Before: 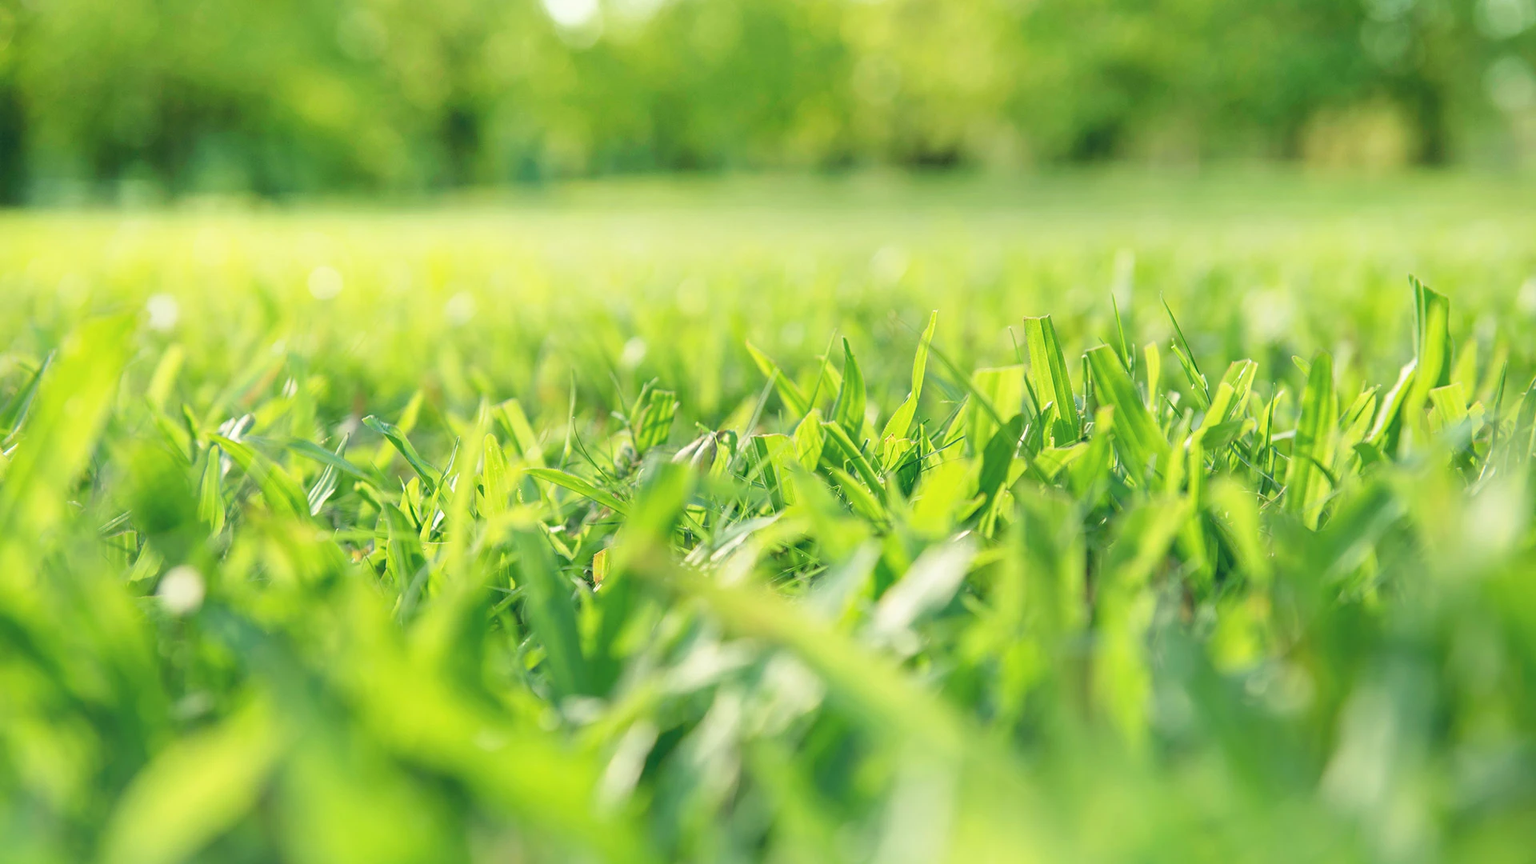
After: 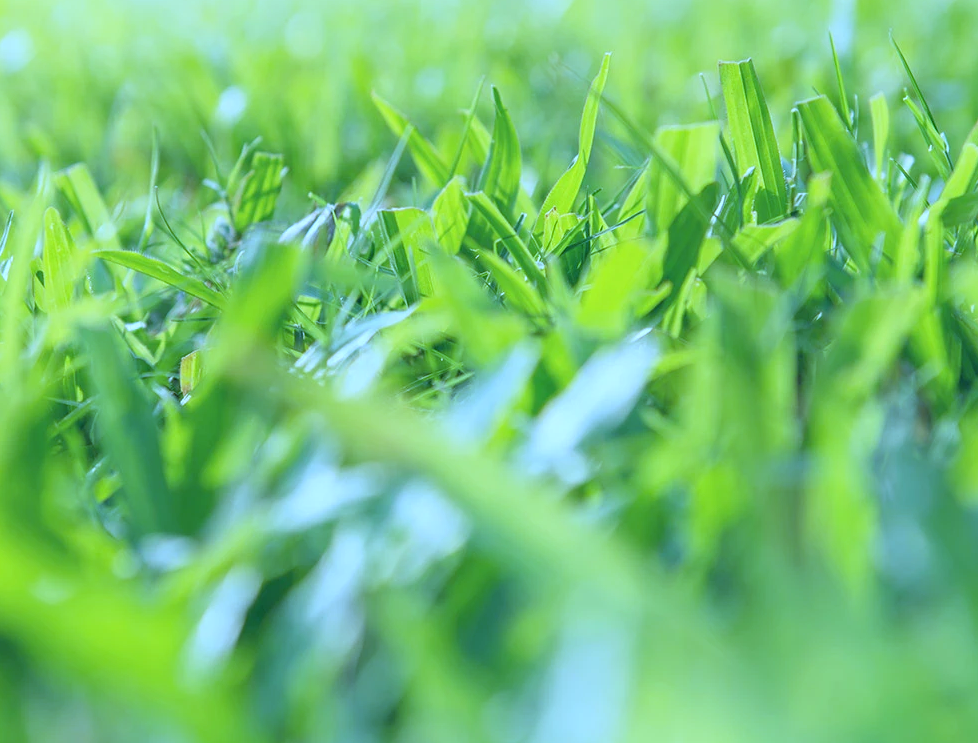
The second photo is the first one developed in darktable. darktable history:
crop and rotate: left 29.237%, top 31.152%, right 19.807%
white balance: red 0.766, blue 1.537
